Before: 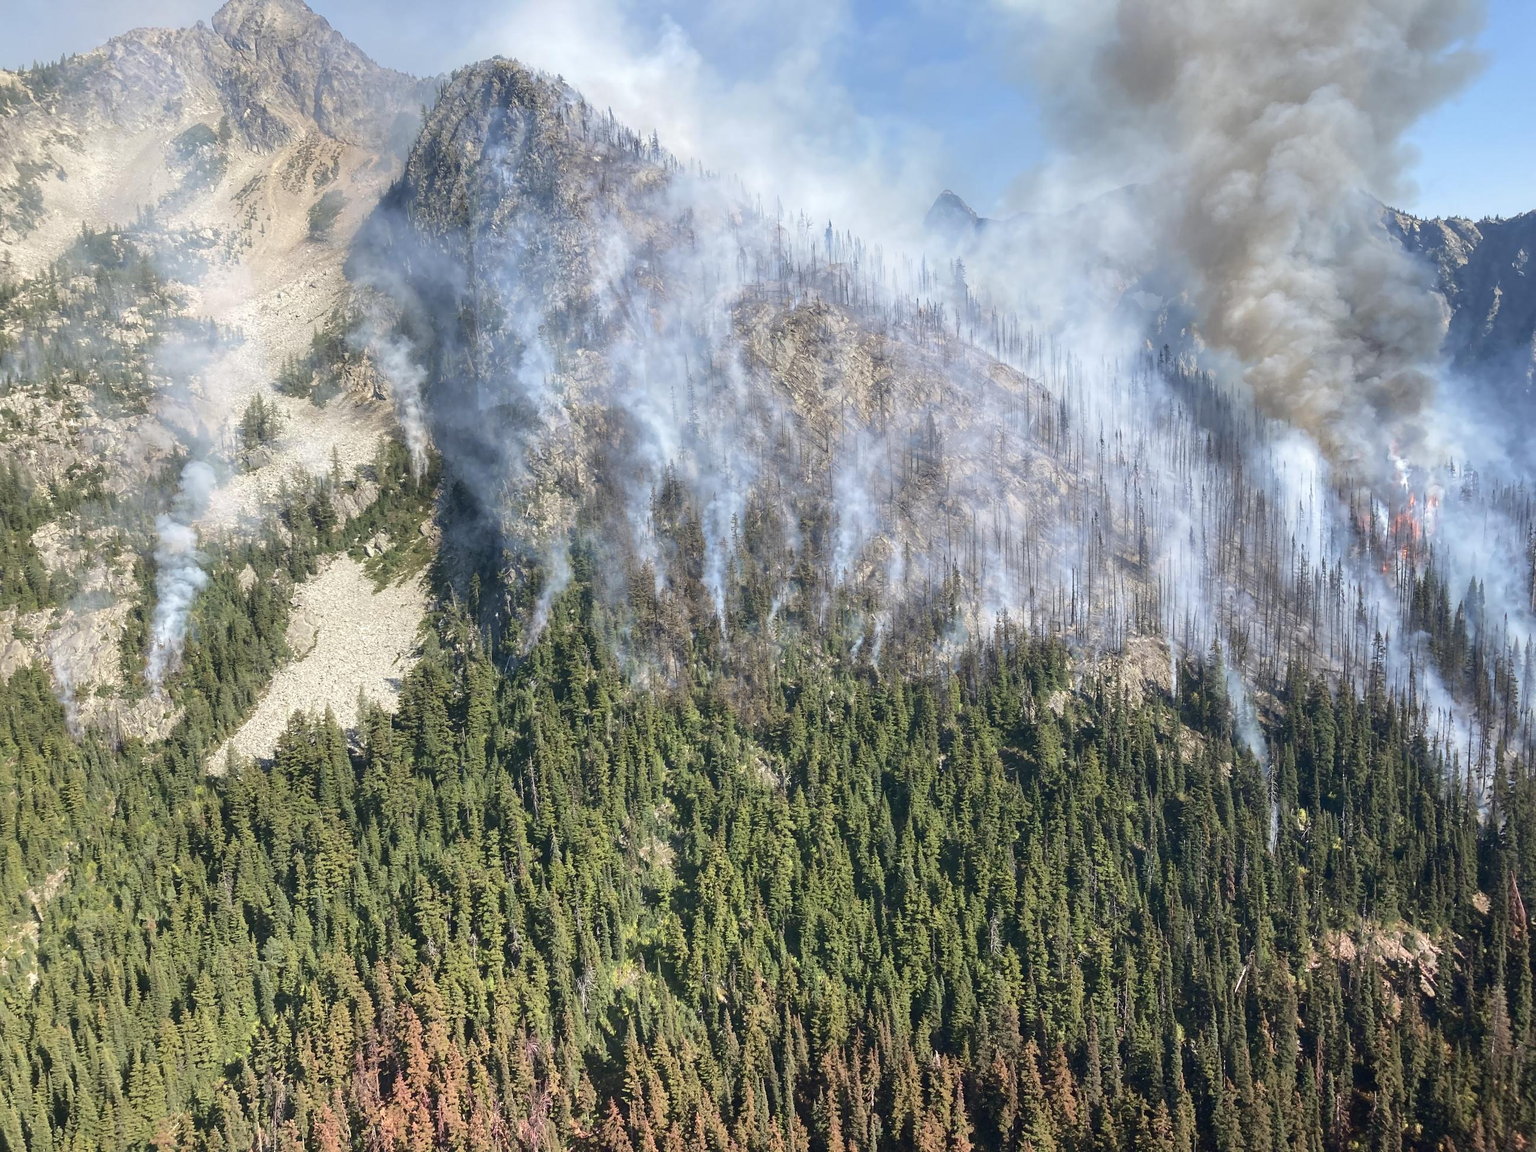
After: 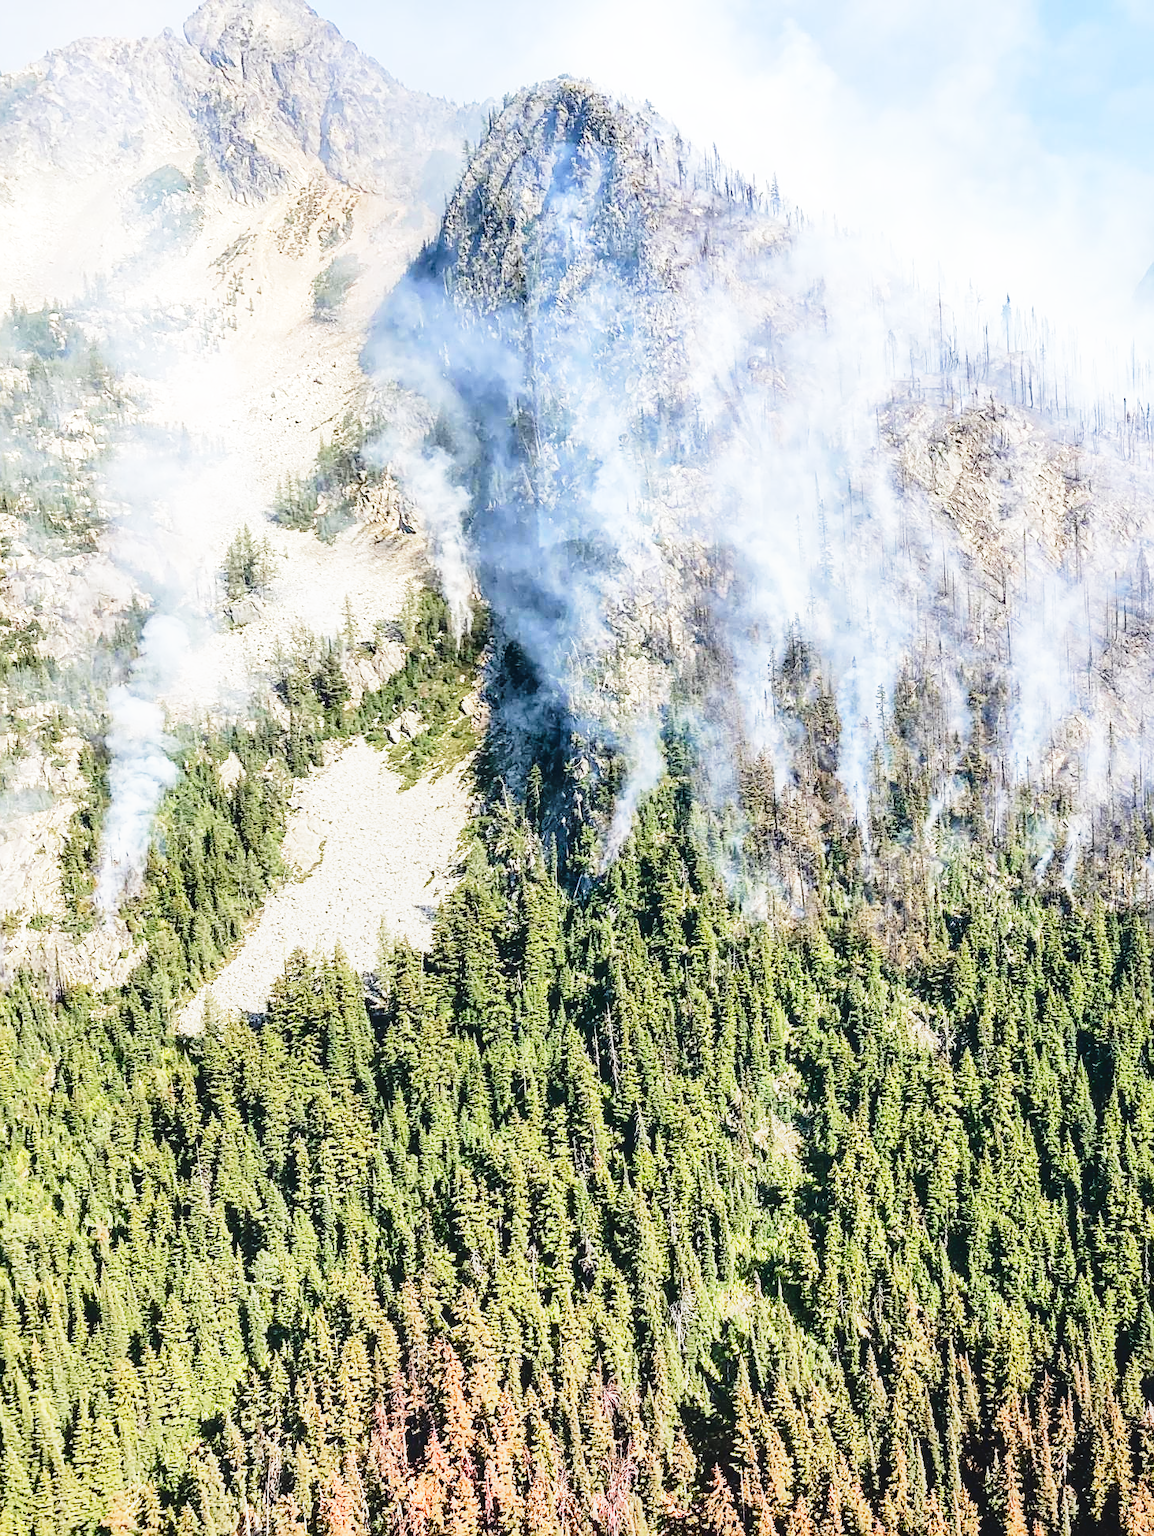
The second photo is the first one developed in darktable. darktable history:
crop: left 4.87%, right 38.749%
contrast brightness saturation: contrast 0.068, brightness -0.152, saturation 0.118
local contrast: detail 109%
sharpen: on, module defaults
exposure: black level correction 0.007, compensate highlight preservation false
tone curve: curves: ch0 [(0, 0) (0.003, 0.002) (0.011, 0.007) (0.025, 0.014) (0.044, 0.023) (0.069, 0.033) (0.1, 0.052) (0.136, 0.081) (0.177, 0.134) (0.224, 0.205) (0.277, 0.296) (0.335, 0.401) (0.399, 0.501) (0.468, 0.589) (0.543, 0.658) (0.623, 0.738) (0.709, 0.804) (0.801, 0.871) (0.898, 0.93) (1, 1)], color space Lab, linked channels, preserve colors none
shadows and highlights: shadows 29.38, highlights -28.82, low approximation 0.01, soften with gaussian
base curve: curves: ch0 [(0, 0) (0.012, 0.01) (0.073, 0.168) (0.31, 0.711) (0.645, 0.957) (1, 1)], preserve colors none
